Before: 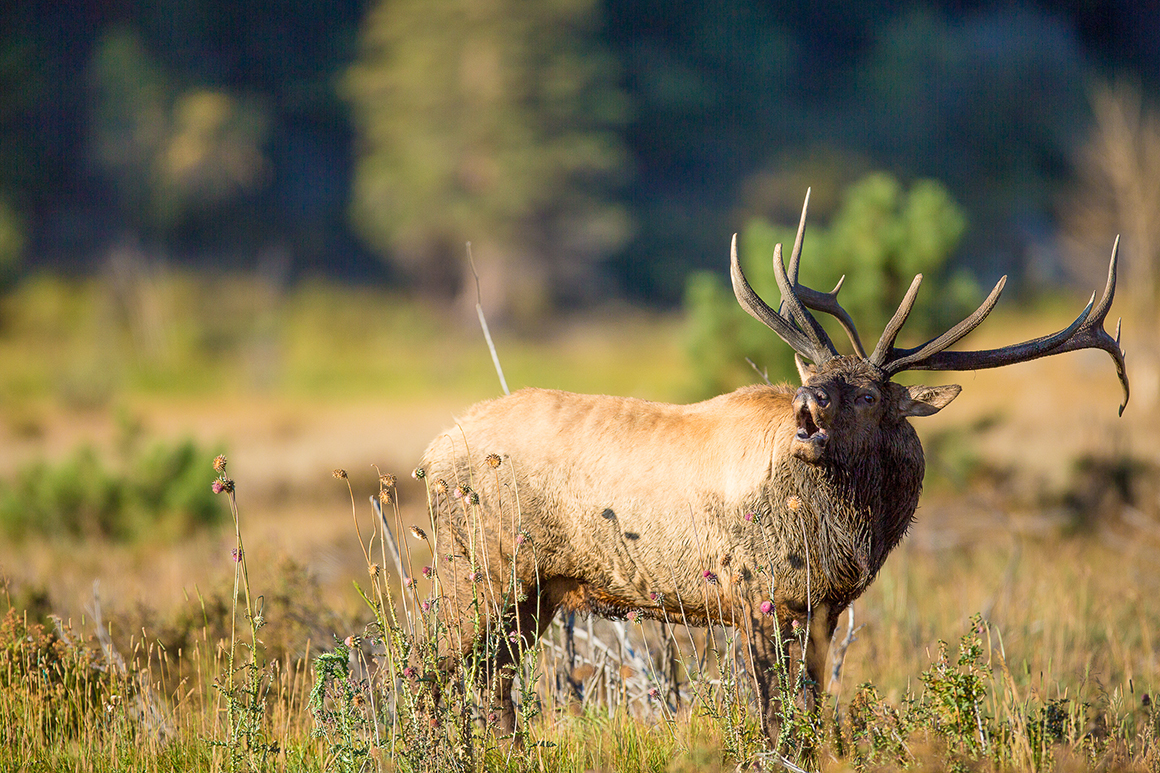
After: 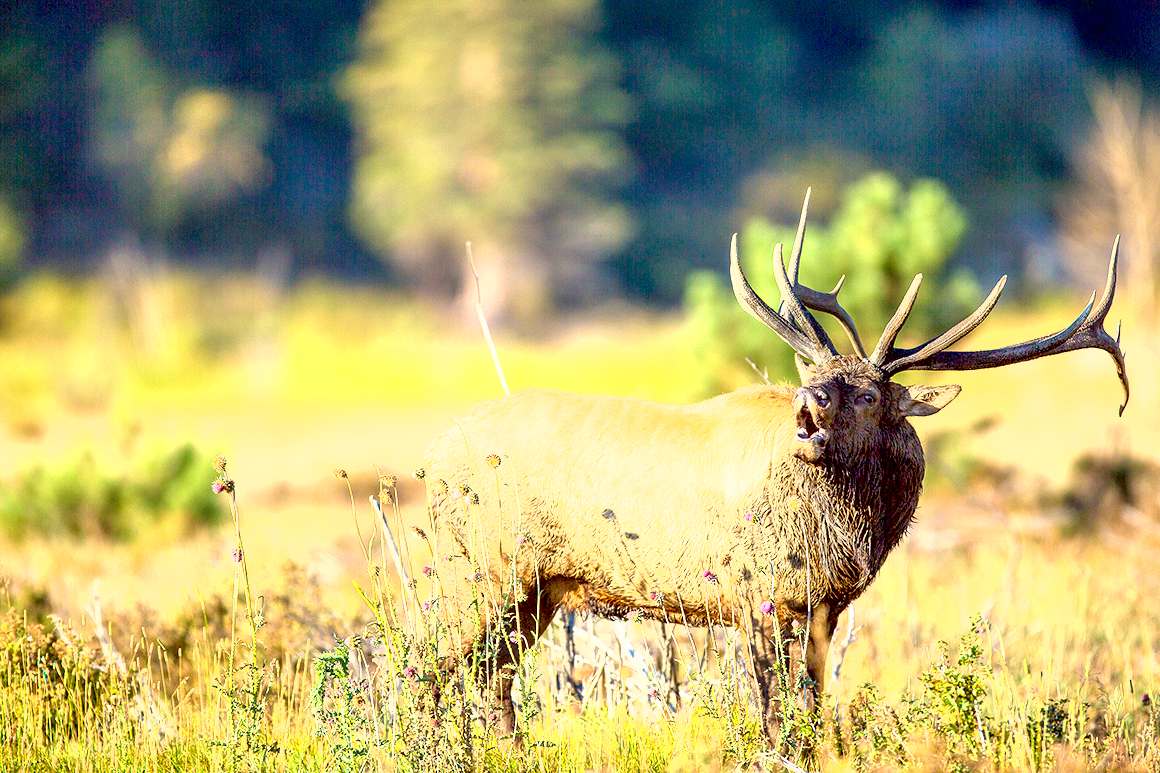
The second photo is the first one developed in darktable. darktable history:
exposure: black level correction 0.009, exposure 1.436 EV, compensate exposure bias true, compensate highlight preservation false
shadows and highlights: shadows 12.76, white point adjustment 1.28, highlights -1.94, soften with gaussian
